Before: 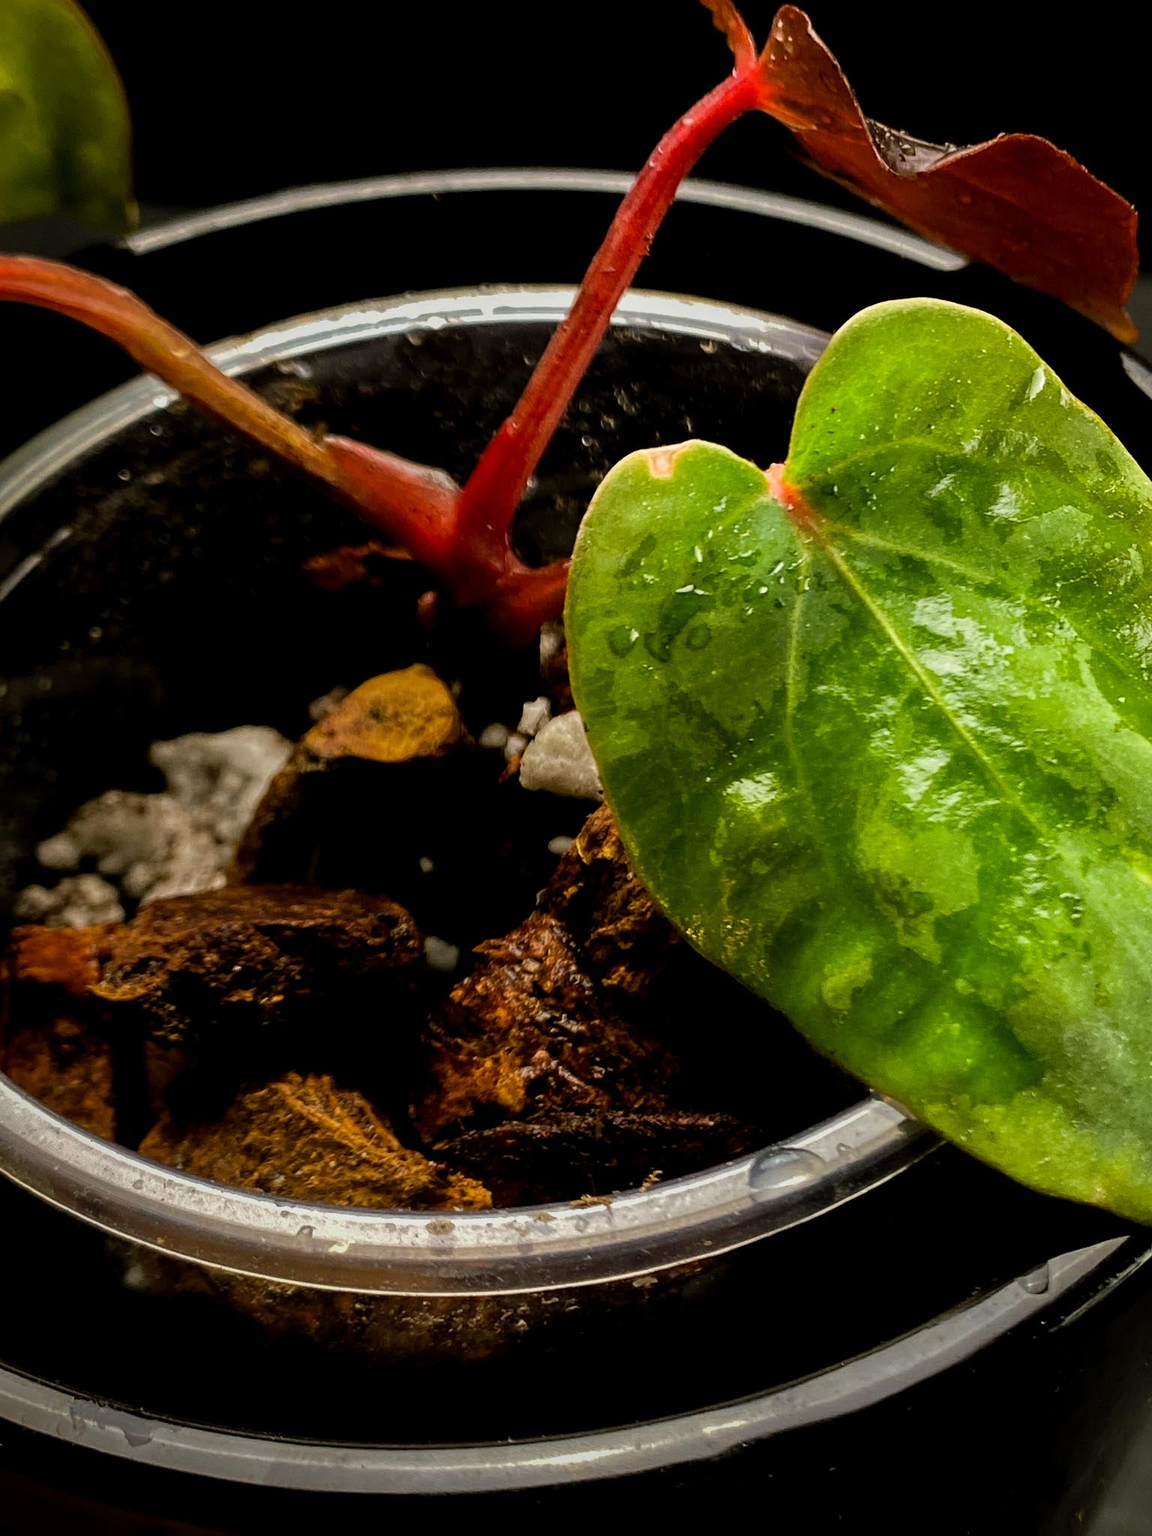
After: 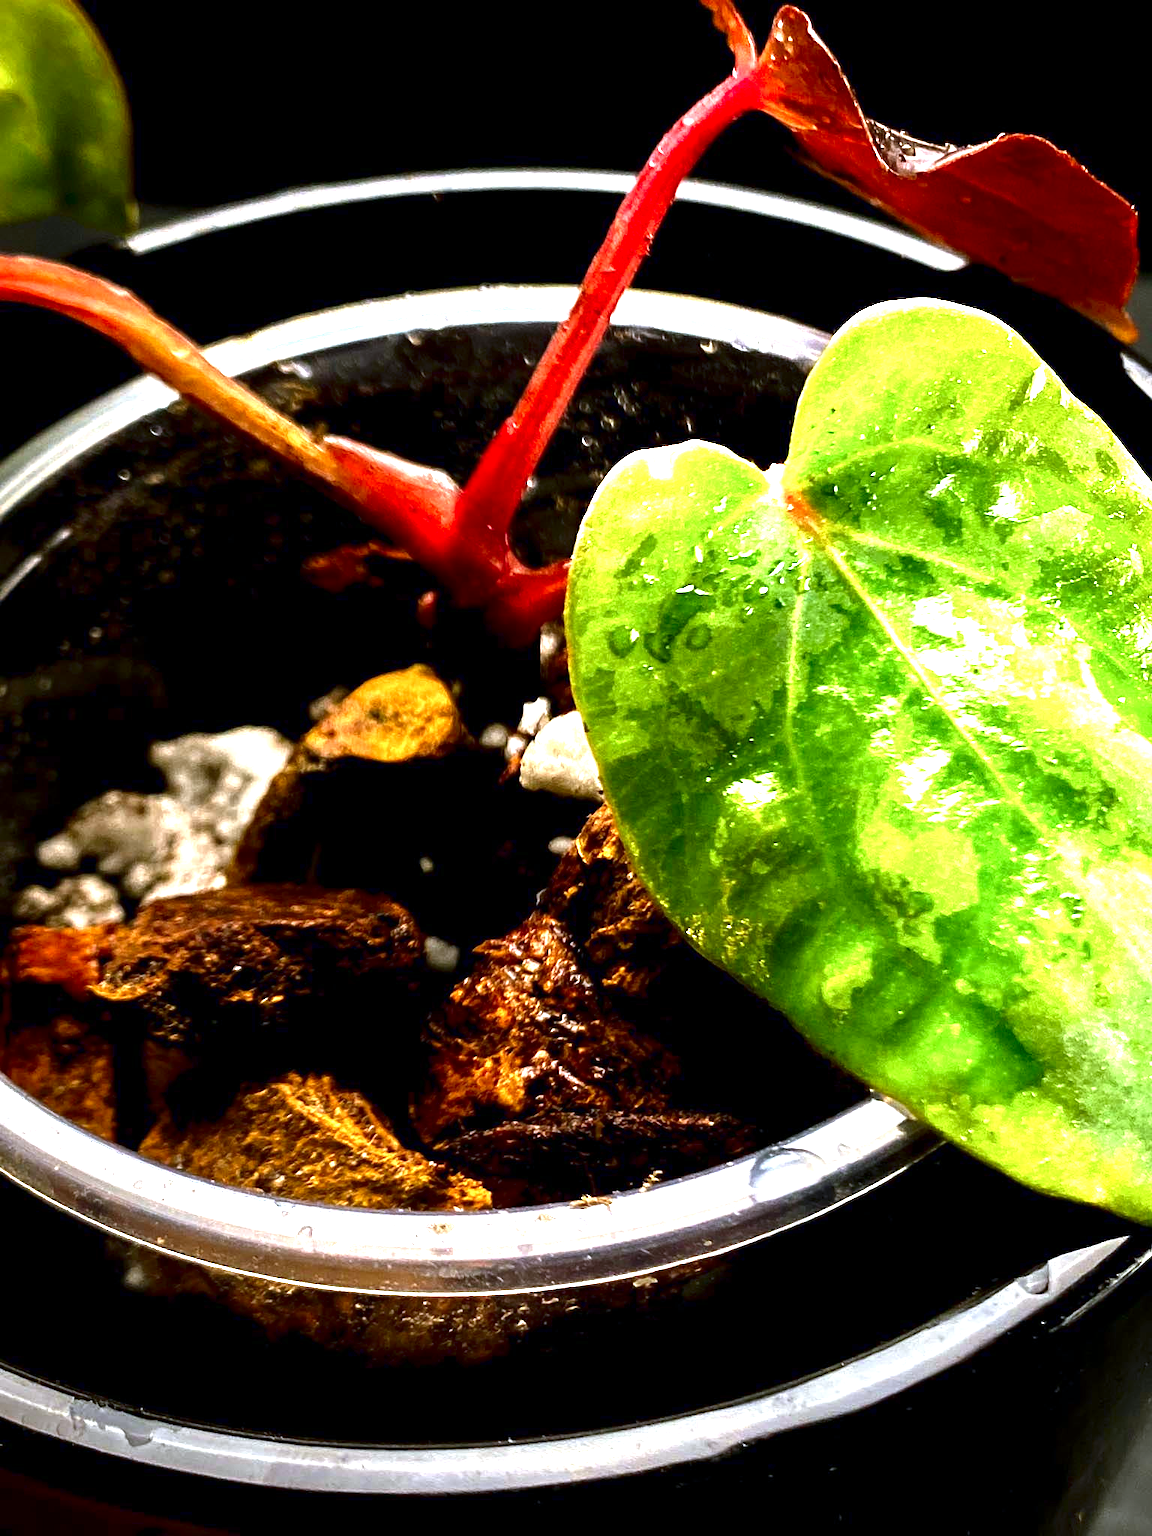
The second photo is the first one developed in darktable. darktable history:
exposure: exposure 2.06 EV, compensate exposure bias true, compensate highlight preservation false
contrast brightness saturation: brightness -0.205, saturation 0.077
color calibration: gray › normalize channels true, illuminant as shot in camera, x 0.37, y 0.382, temperature 4316.75 K, gamut compression 0.003
